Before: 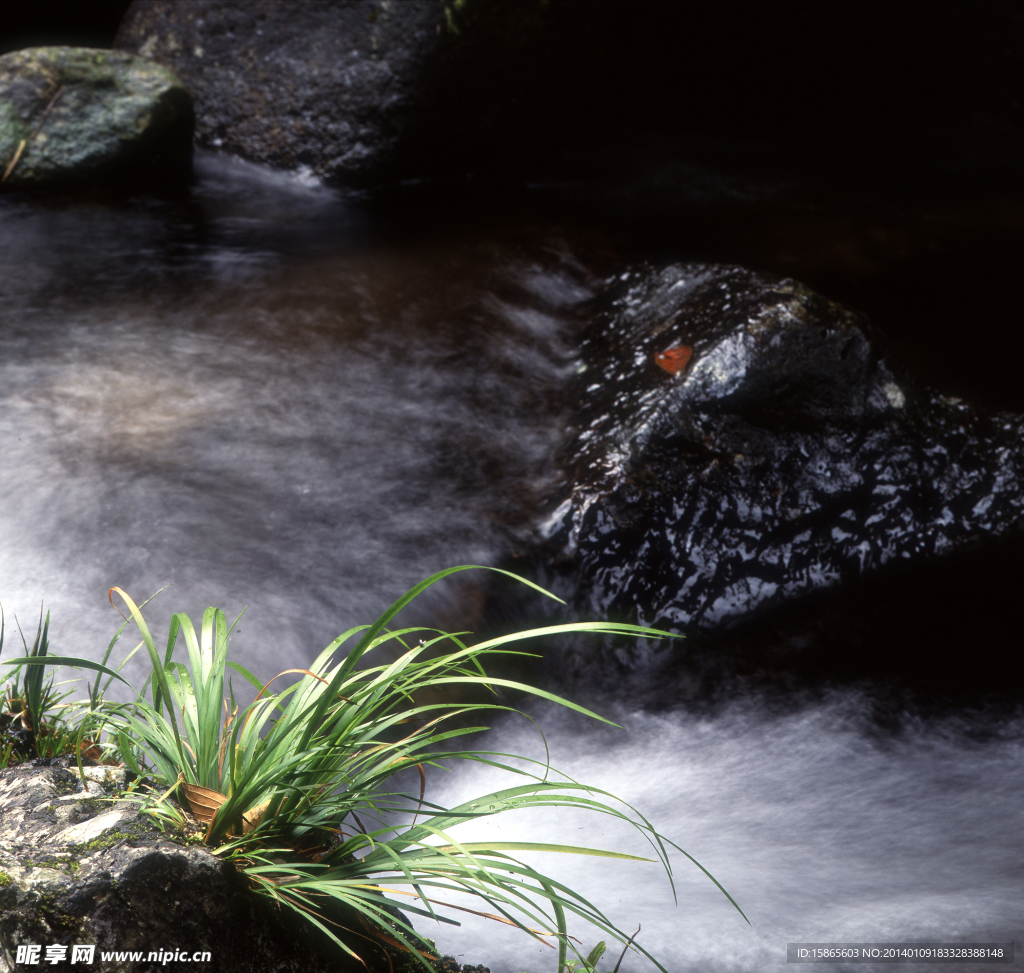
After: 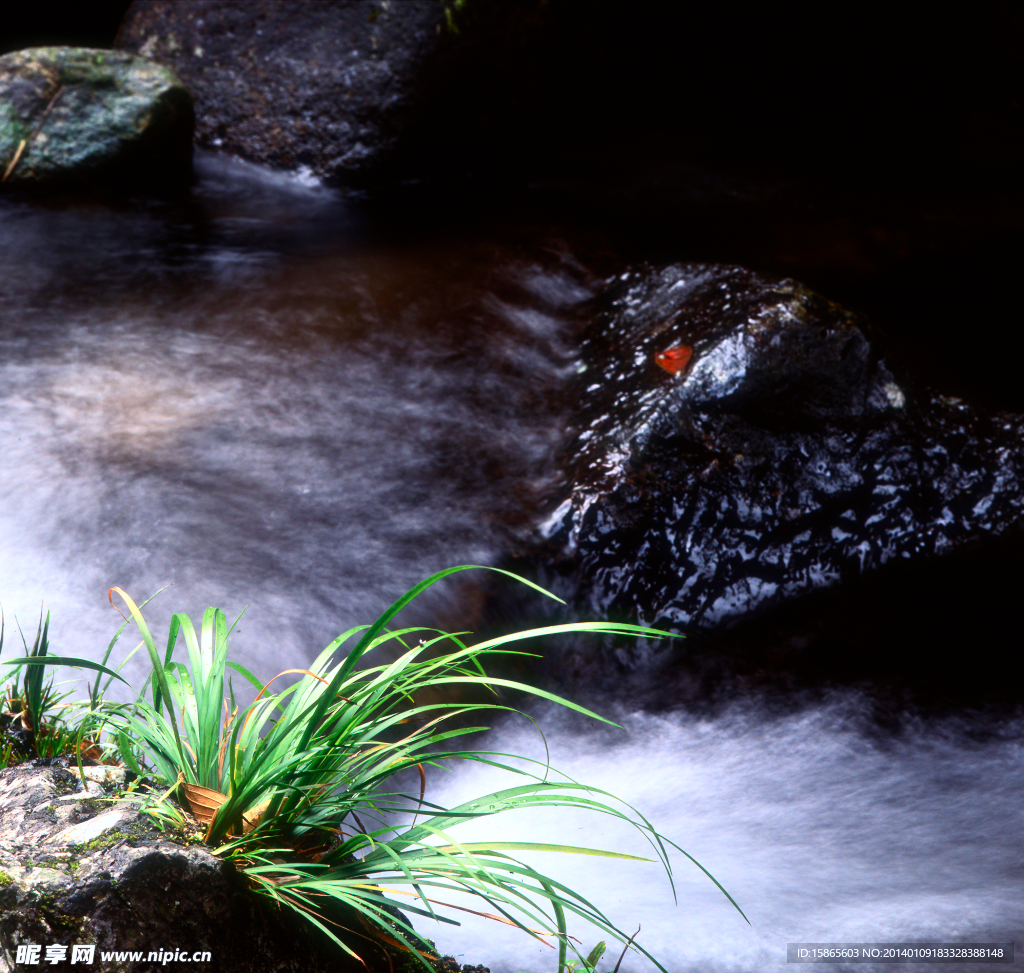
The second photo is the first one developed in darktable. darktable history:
color calibration: illuminant as shot in camera, x 0.358, y 0.373, temperature 4628.91 K
contrast brightness saturation: contrast 0.23, brightness 0.1, saturation 0.29
